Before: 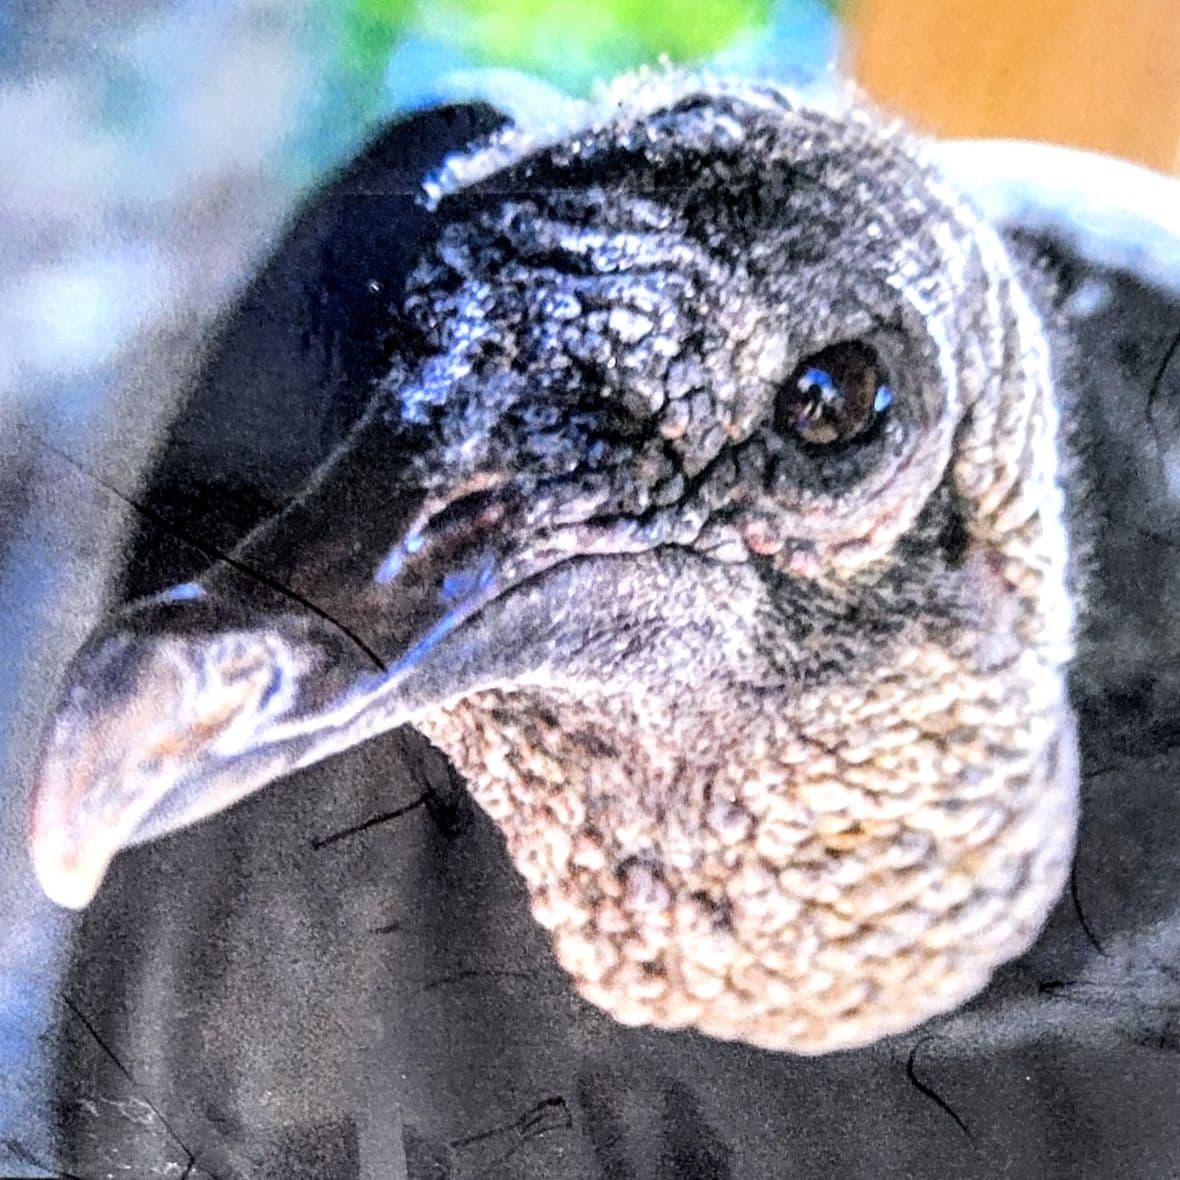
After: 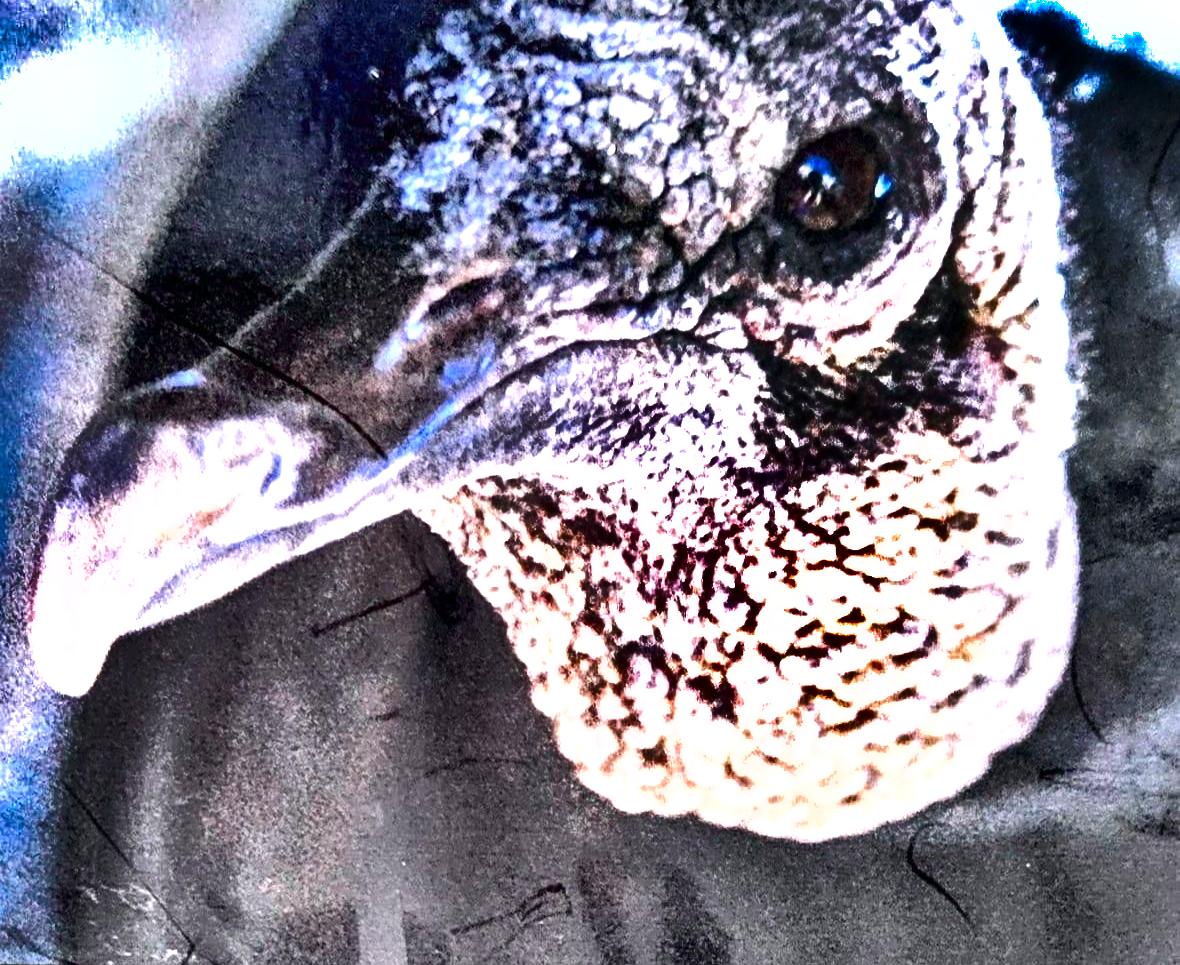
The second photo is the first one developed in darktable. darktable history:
crop and rotate: top 18.181%
tone curve: curves: ch0 [(0, 0) (0.105, 0.068) (0.181, 0.14) (0.28, 0.259) (0.384, 0.404) (0.485, 0.531) (0.638, 0.681) (0.87, 0.883) (1, 0.977)]; ch1 [(0, 0) (0.161, 0.092) (0.35, 0.33) (0.379, 0.401) (0.456, 0.469) (0.501, 0.499) (0.516, 0.524) (0.562, 0.569) (0.635, 0.646) (1, 1)]; ch2 [(0, 0) (0.371, 0.362) (0.437, 0.437) (0.5, 0.5) (0.53, 0.524) (0.56, 0.561) (0.622, 0.606) (1, 1)], color space Lab, independent channels, preserve colors none
tone equalizer: on, module defaults
shadows and highlights: radius 123.55, shadows 98.21, white point adjustment -3.01, highlights -98.79, soften with gaussian
exposure: exposure 1 EV, compensate highlight preservation false
